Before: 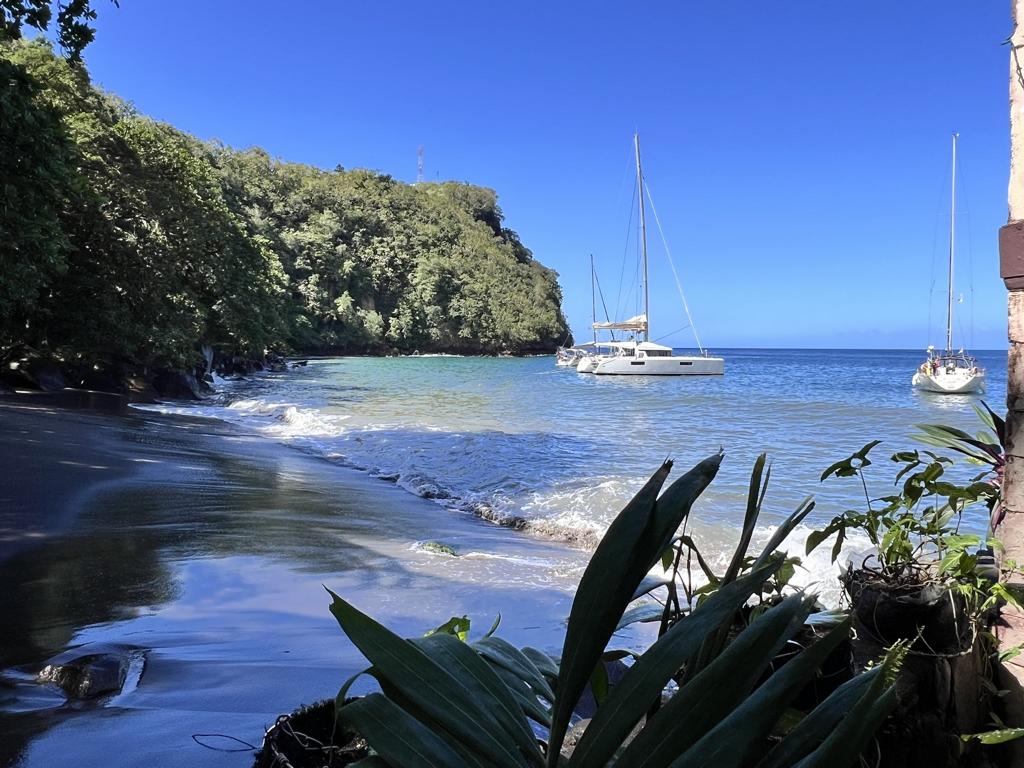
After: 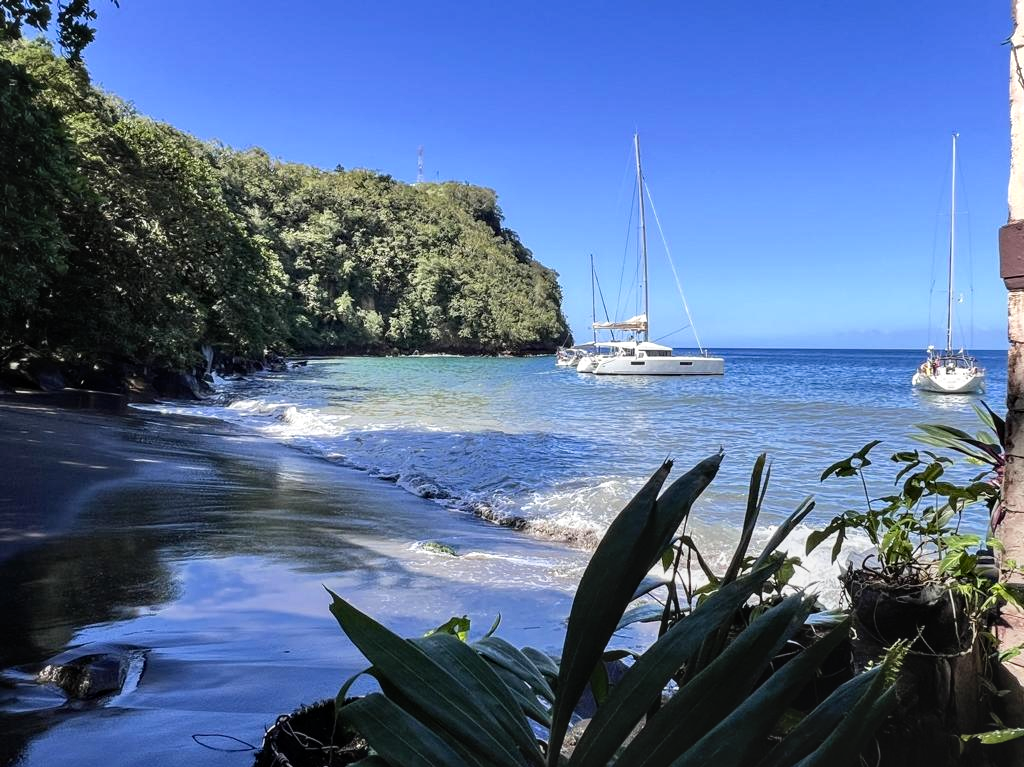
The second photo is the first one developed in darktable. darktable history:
exposure: compensate highlight preservation false
crop: bottom 0.058%
local contrast: on, module defaults
tone curve: curves: ch0 [(0, 0.012) (0.056, 0.046) (0.218, 0.213) (0.606, 0.62) (0.82, 0.846) (1, 1)]; ch1 [(0, 0) (0.226, 0.261) (0.403, 0.437) (0.469, 0.472) (0.495, 0.499) (0.514, 0.504) (0.545, 0.555) (0.59, 0.598) (0.714, 0.733) (1, 1)]; ch2 [(0, 0) (0.269, 0.299) (0.459, 0.45) (0.498, 0.499) (0.523, 0.512) (0.568, 0.558) (0.634, 0.617) (0.702, 0.662) (0.781, 0.775) (1, 1)], preserve colors none
